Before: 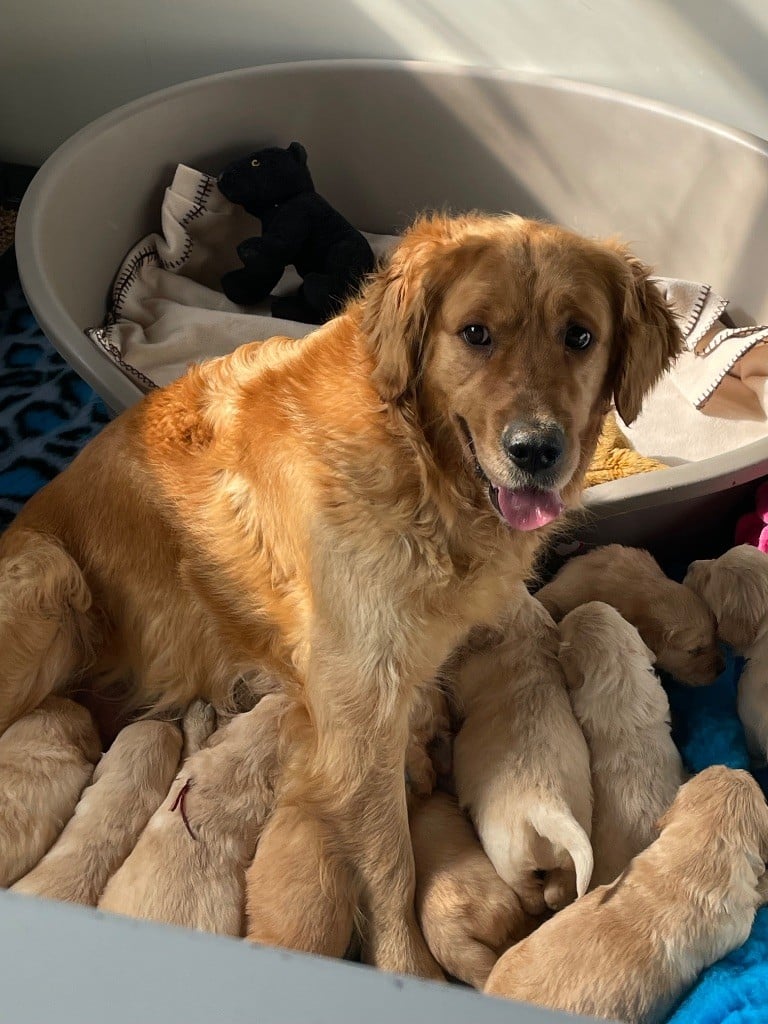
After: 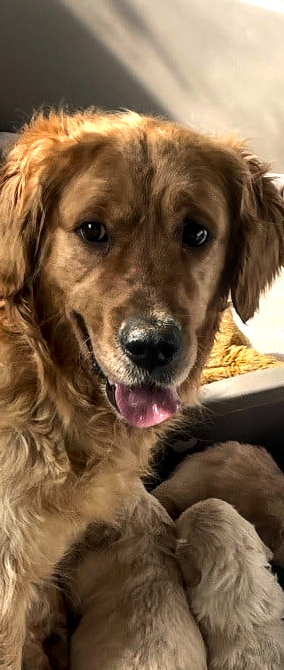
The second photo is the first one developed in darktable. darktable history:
tone equalizer: -8 EV -0.713 EV, -7 EV -0.709 EV, -6 EV -0.602 EV, -5 EV -0.406 EV, -3 EV 0.37 EV, -2 EV 0.6 EV, -1 EV 0.689 EV, +0 EV 0.747 EV, edges refinement/feathering 500, mask exposure compensation -1.57 EV, preserve details no
crop and rotate: left 49.883%, top 10.102%, right 13.127%, bottom 24.466%
local contrast: on, module defaults
